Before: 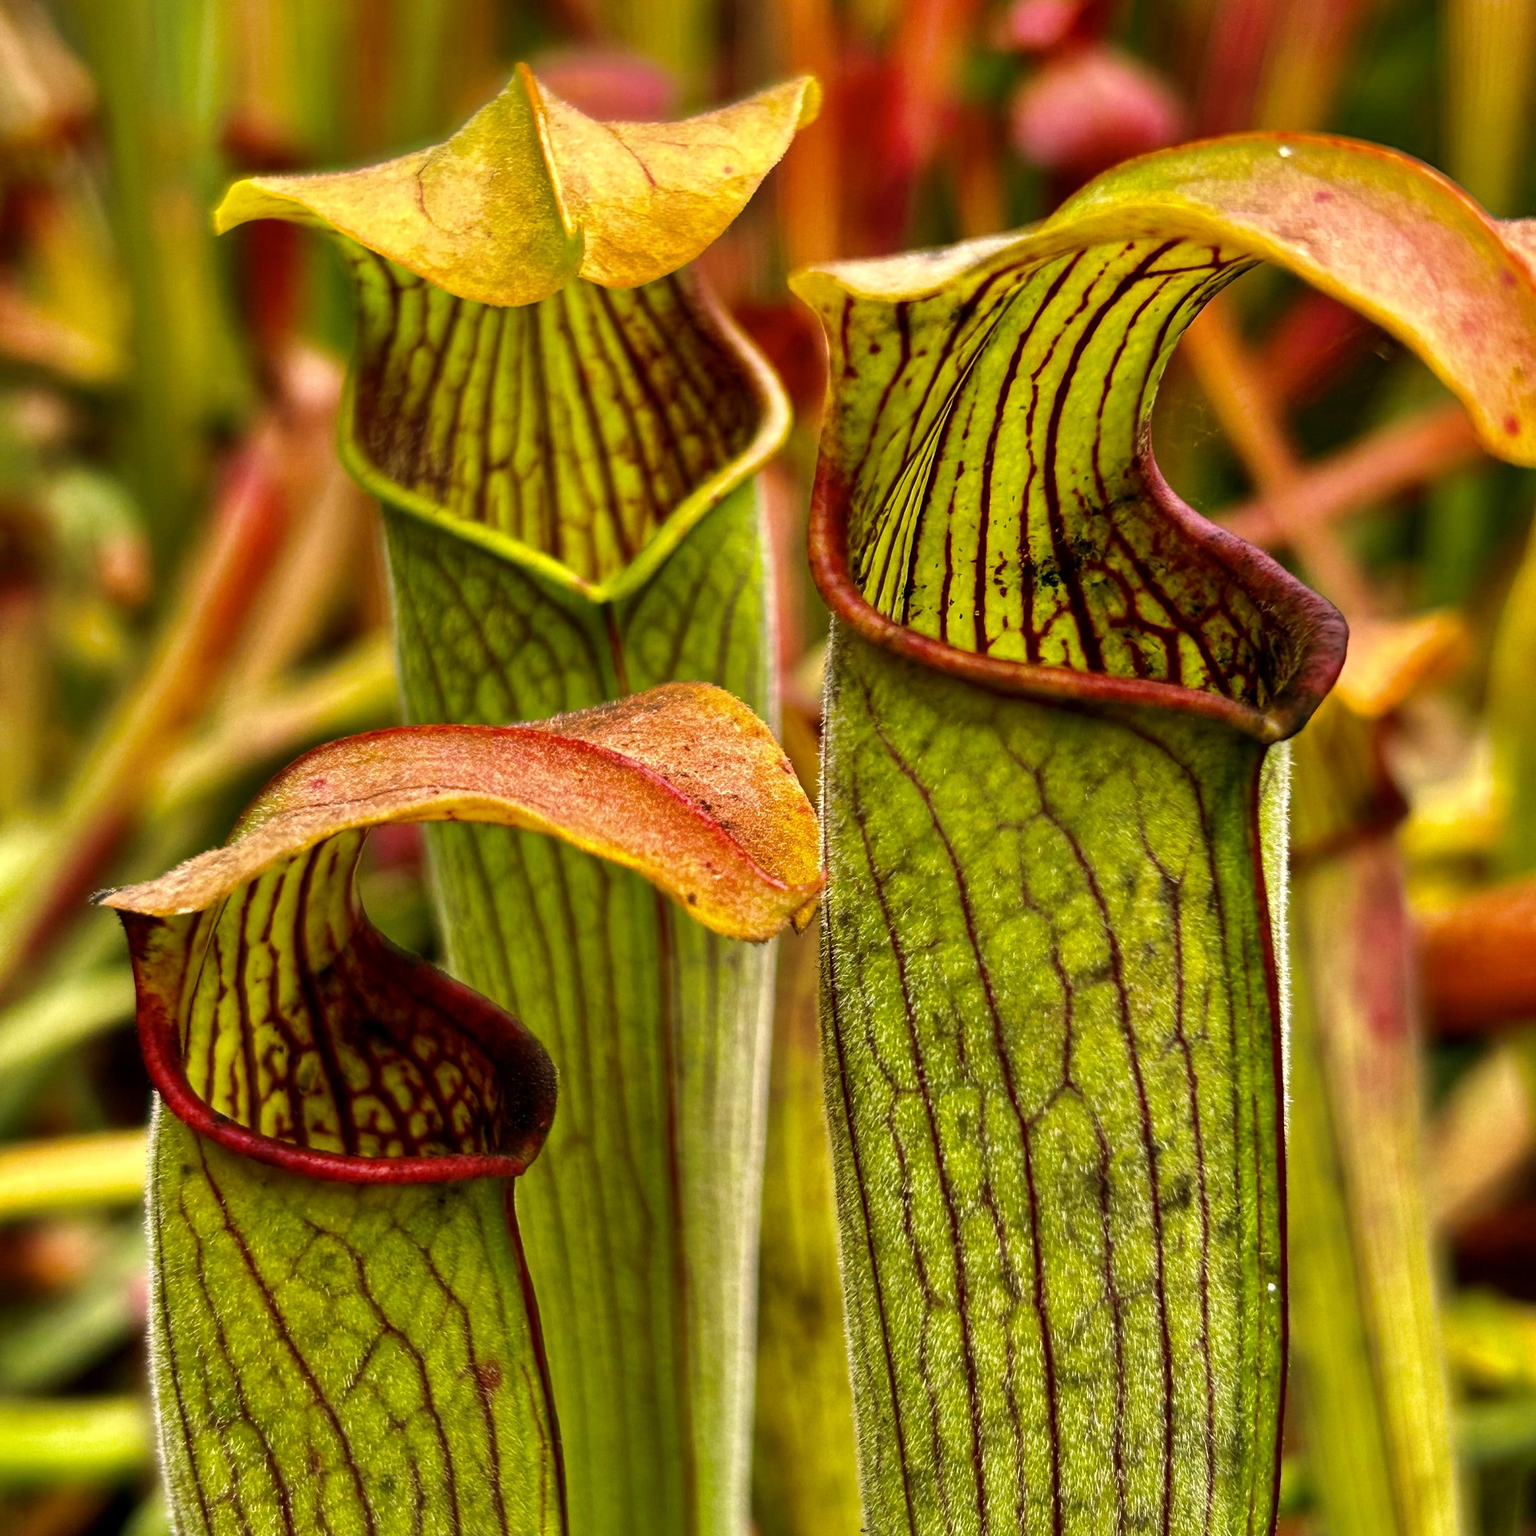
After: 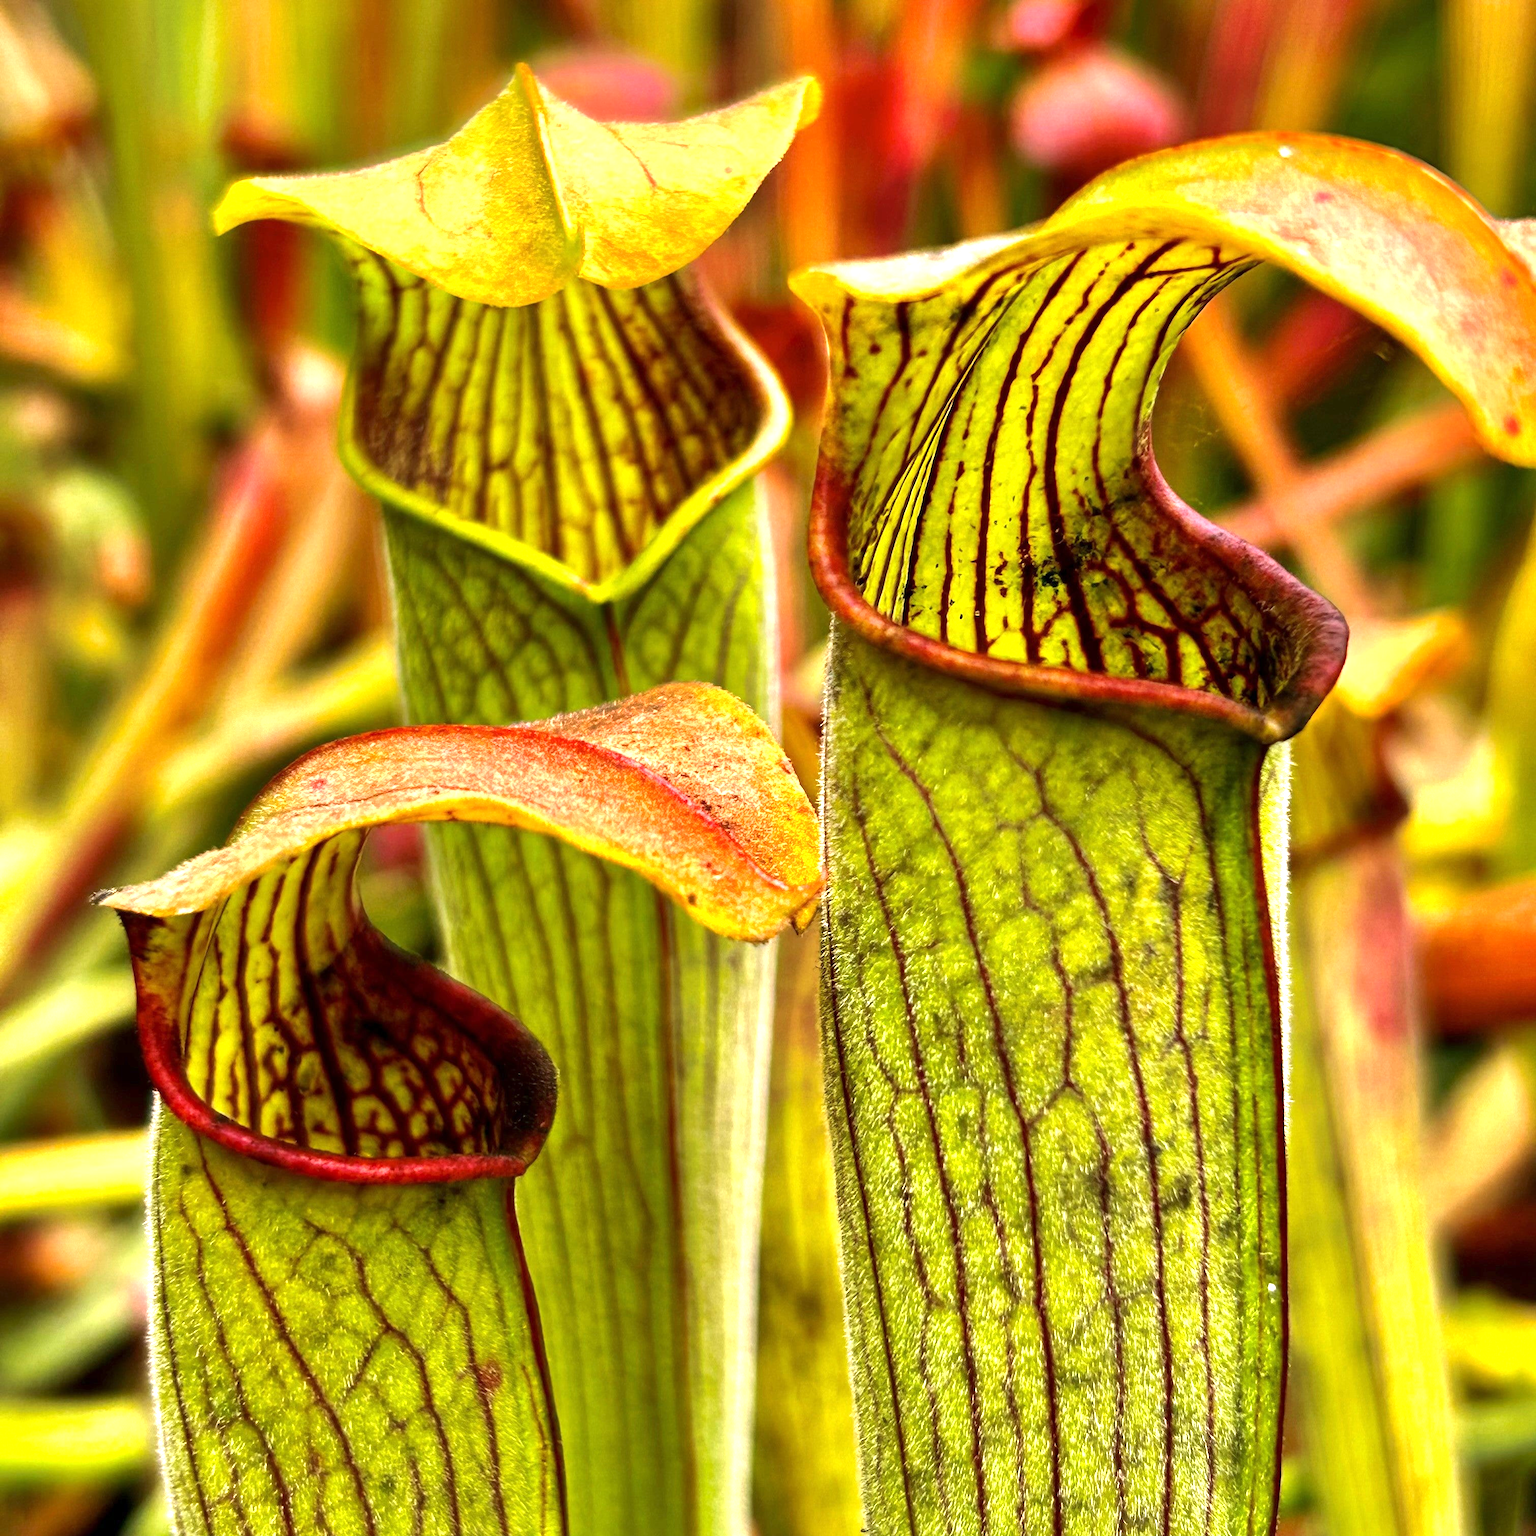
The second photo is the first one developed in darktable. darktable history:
exposure: exposure 0.921 EV, compensate highlight preservation false
white balance: emerald 1
